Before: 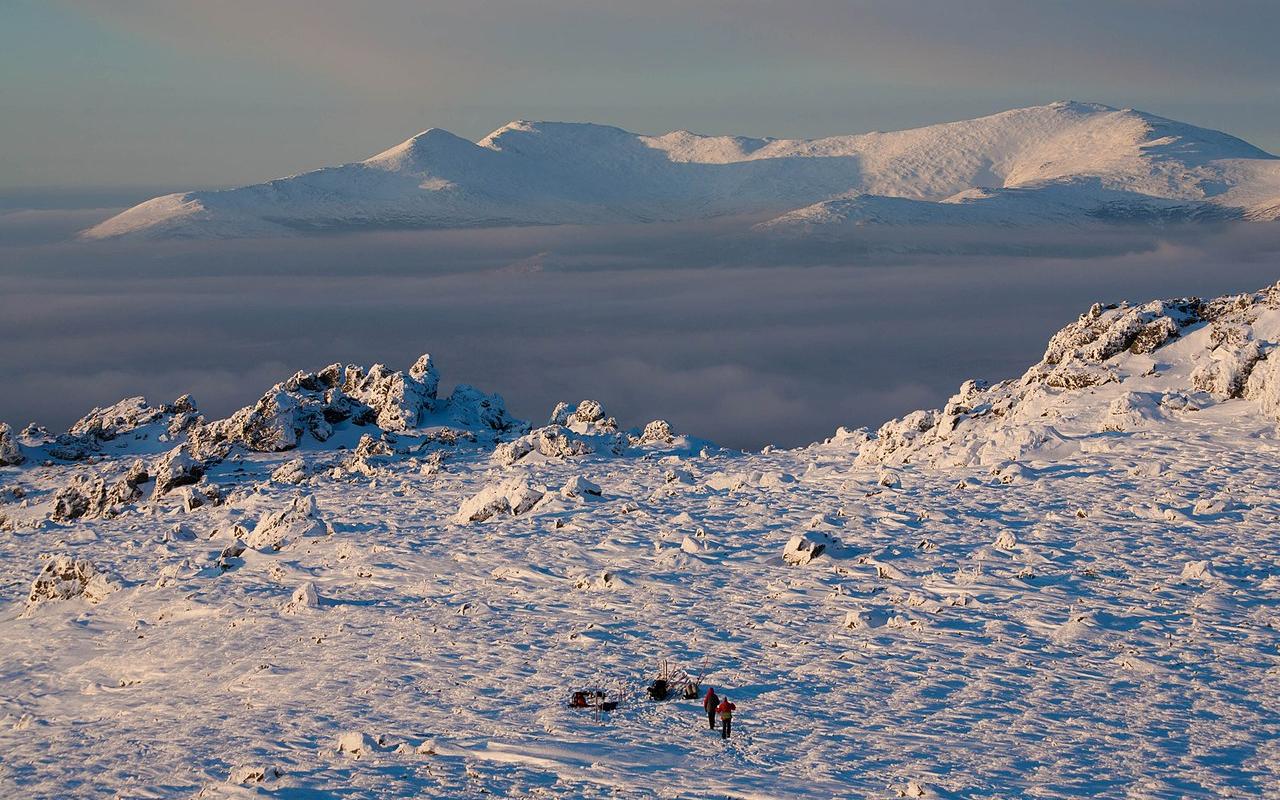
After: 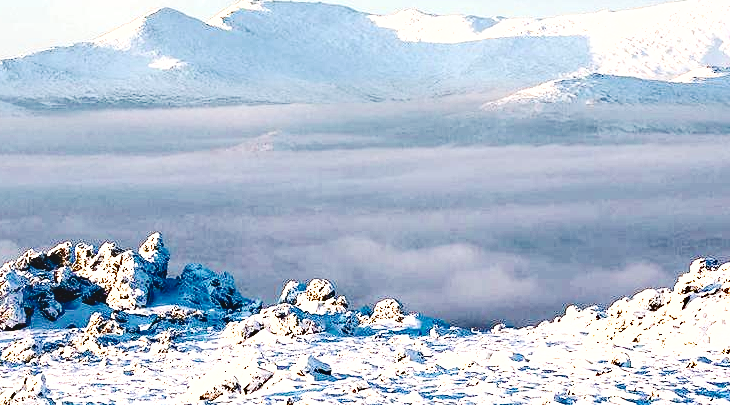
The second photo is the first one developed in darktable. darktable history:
exposure: exposure 1.989 EV, compensate exposure bias true, compensate highlight preservation false
shadows and highlights: radius 102.16, shadows 50.41, highlights -63.93, soften with gaussian
crop: left 21.129%, top 15.239%, right 21.781%, bottom 34.06%
tone curve: curves: ch0 [(0, 0) (0.003, 0.203) (0.011, 0.203) (0.025, 0.21) (0.044, 0.22) (0.069, 0.231) (0.1, 0.243) (0.136, 0.255) (0.177, 0.277) (0.224, 0.305) (0.277, 0.346) (0.335, 0.412) (0.399, 0.492) (0.468, 0.571) (0.543, 0.658) (0.623, 0.75) (0.709, 0.837) (0.801, 0.905) (0.898, 0.955) (1, 1)], preserve colors none
contrast brightness saturation: contrast 0.152, brightness 0.054
